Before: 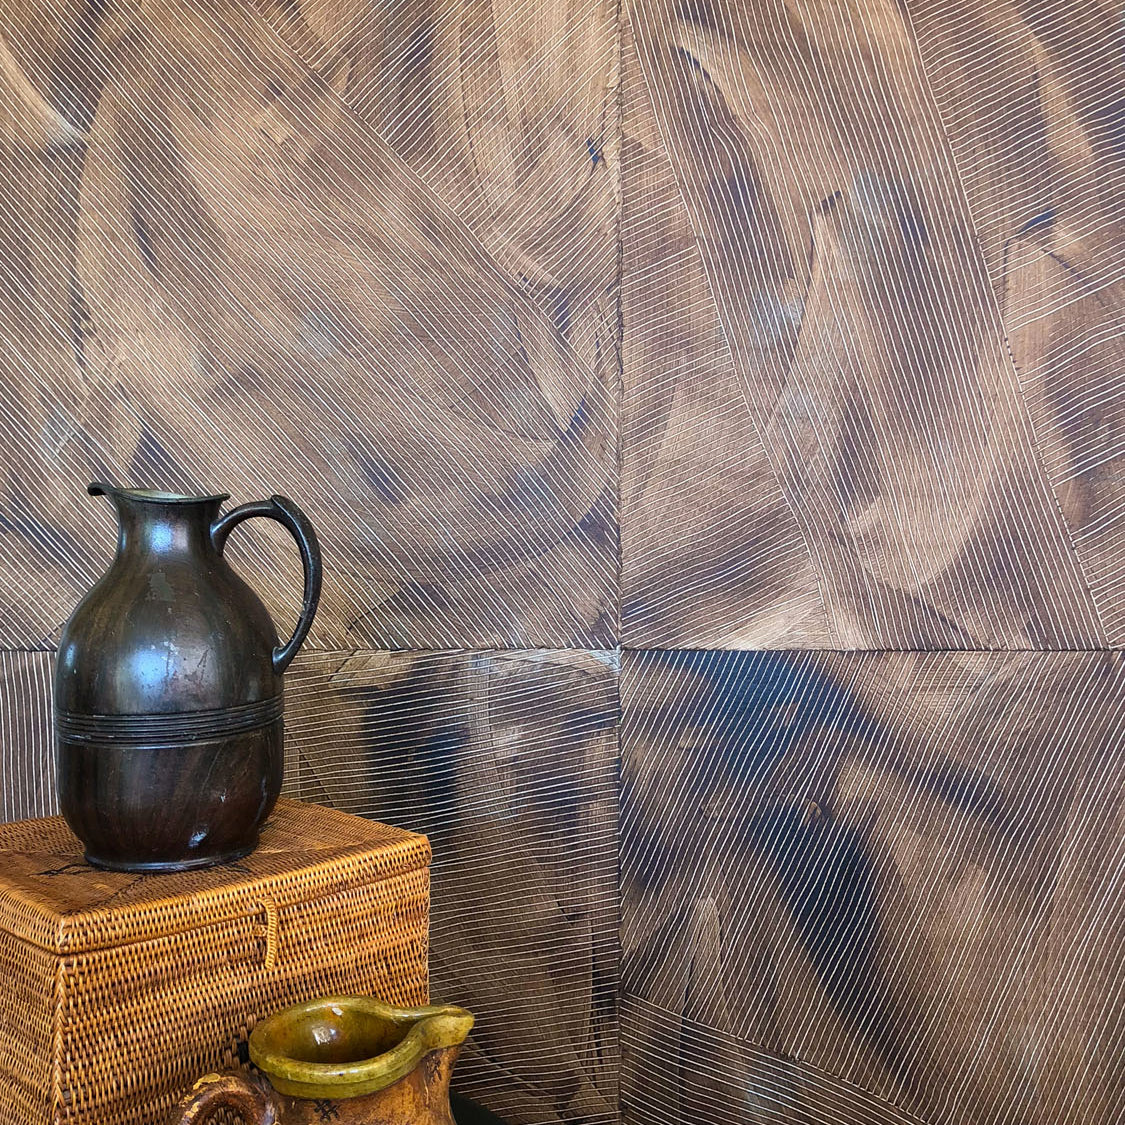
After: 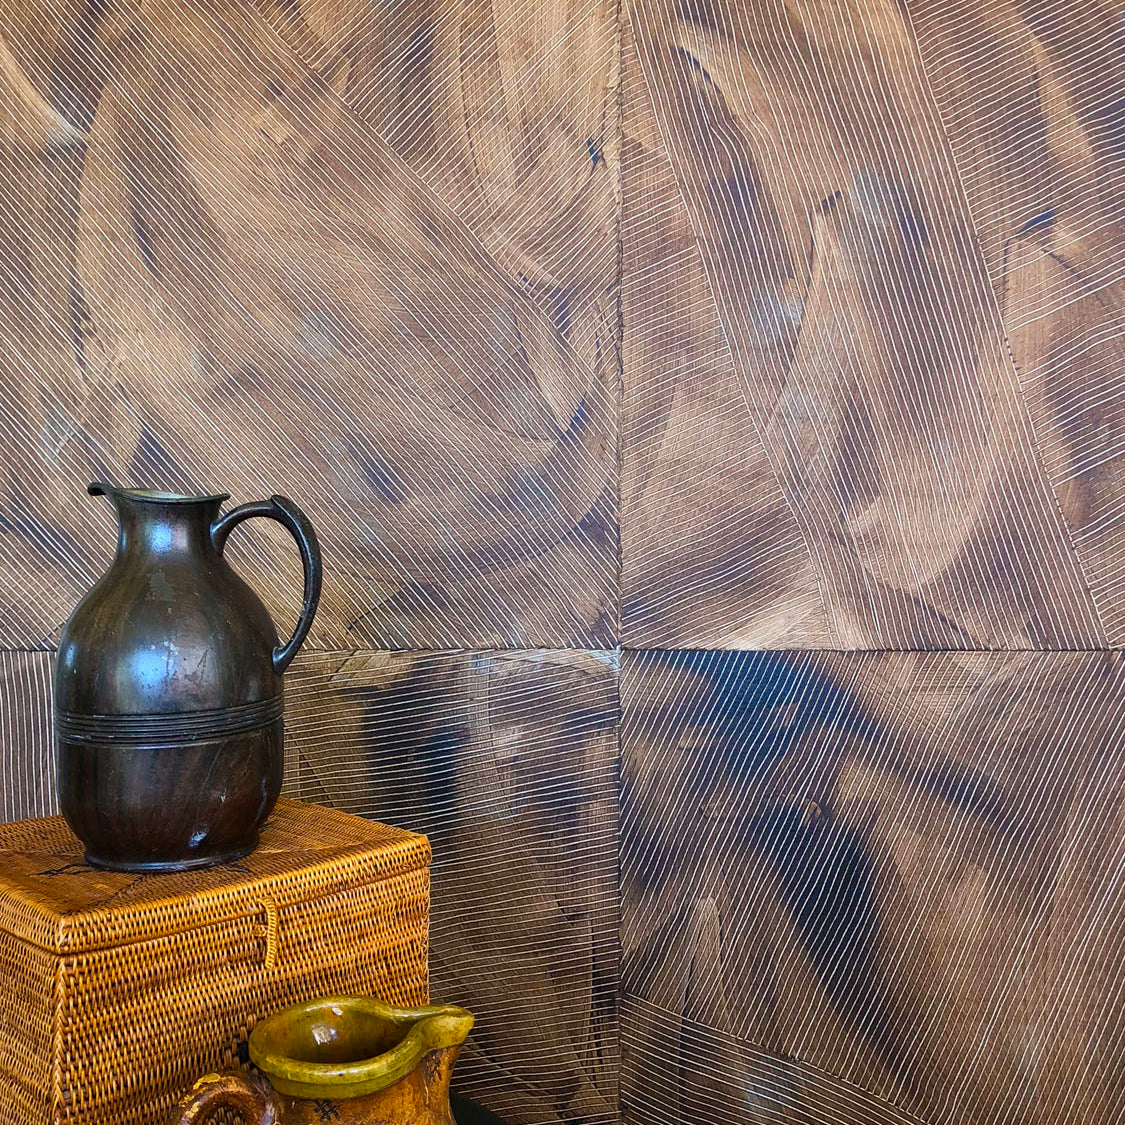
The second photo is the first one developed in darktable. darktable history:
color balance rgb "[intense colors]": linear chroma grading › shadows -8%, linear chroma grading › global chroma 10%, perceptual saturation grading › global saturation 2%, perceptual saturation grading › highlights -2%, perceptual saturation grading › mid-tones 4%, perceptual saturation grading › shadows 8%, perceptual brilliance grading › global brilliance 2%, perceptual brilliance grading › highlights -4%, global vibrance 16%, saturation formula JzAzBz (2021)
